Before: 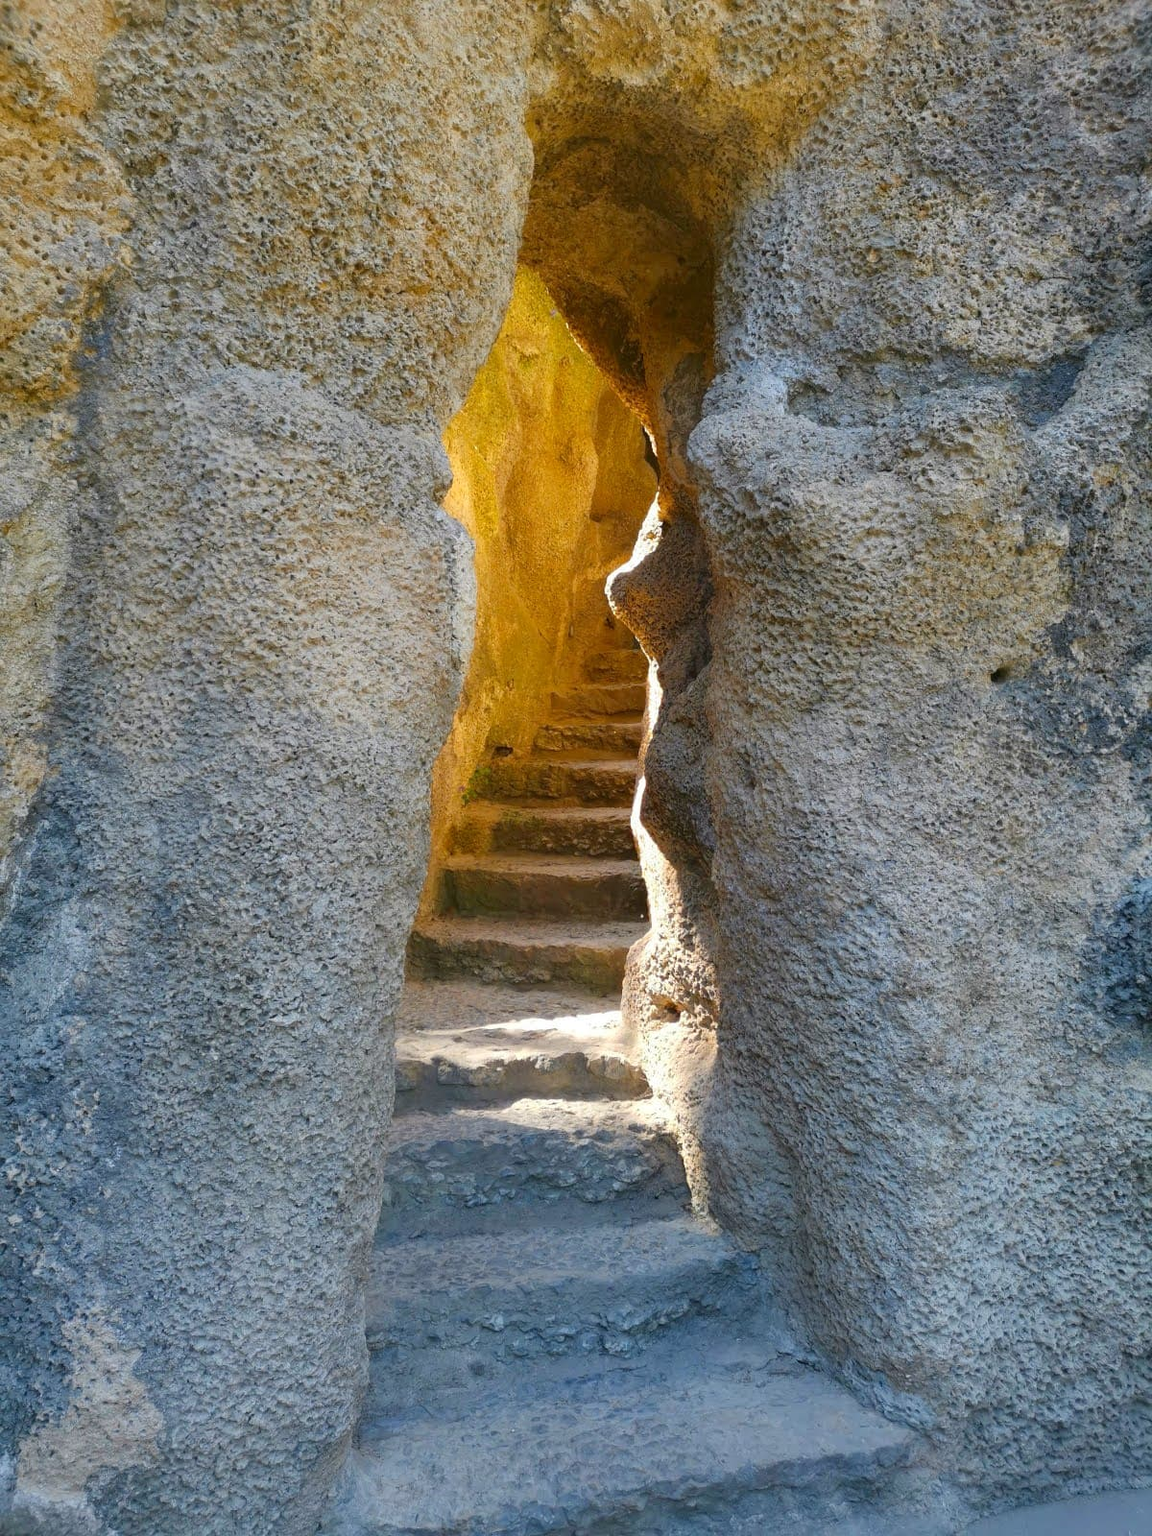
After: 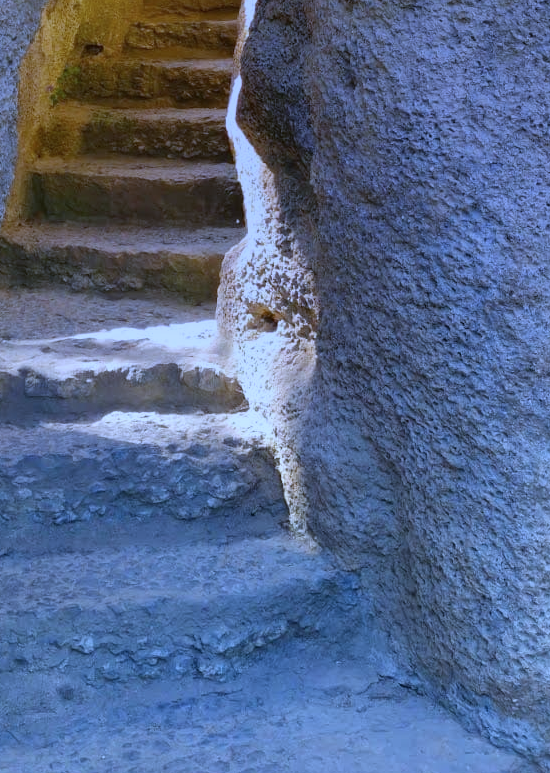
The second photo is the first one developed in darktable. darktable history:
crop: left 35.976%, top 45.819%, right 18.162%, bottom 5.807%
shadows and highlights: soften with gaussian
graduated density: hue 238.83°, saturation 50%
white balance: red 0.871, blue 1.249
